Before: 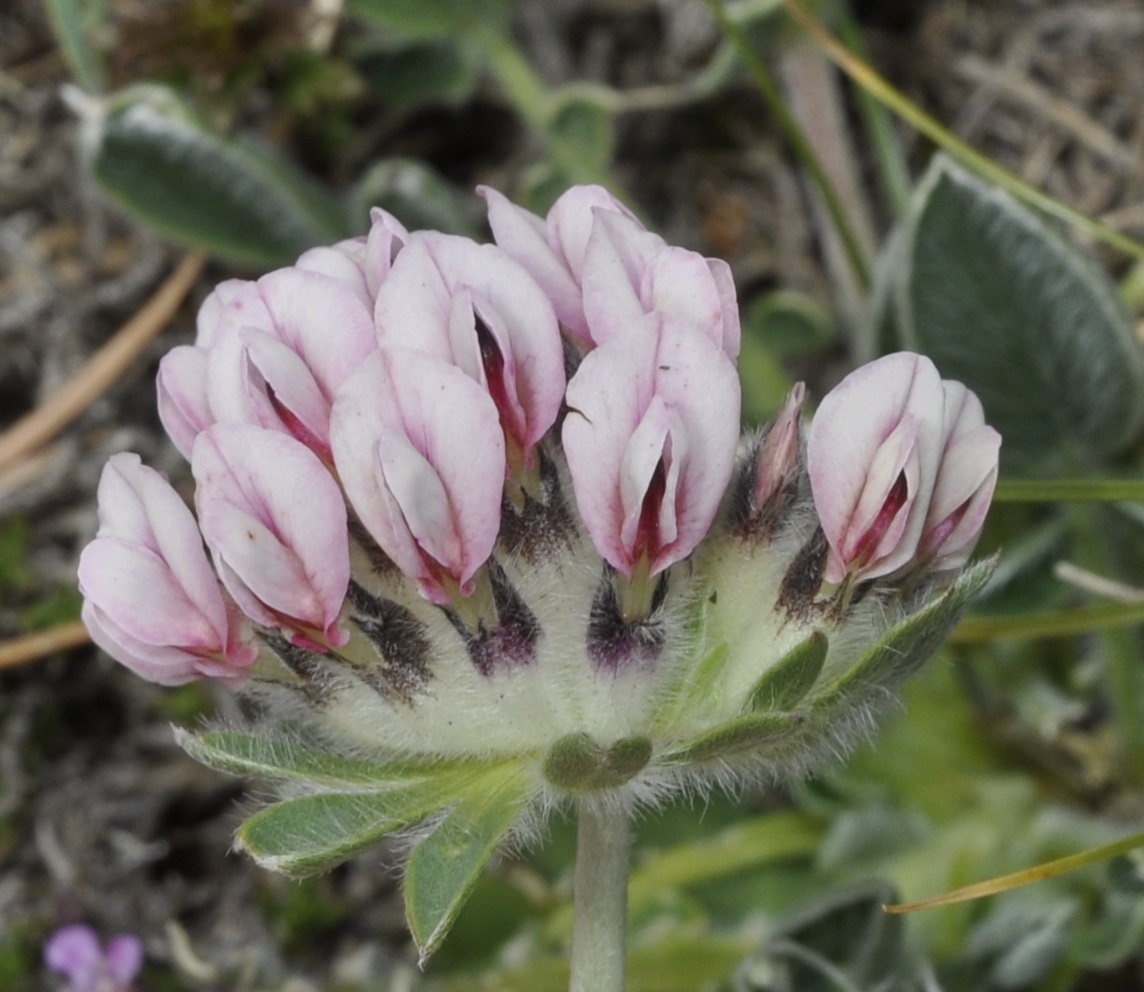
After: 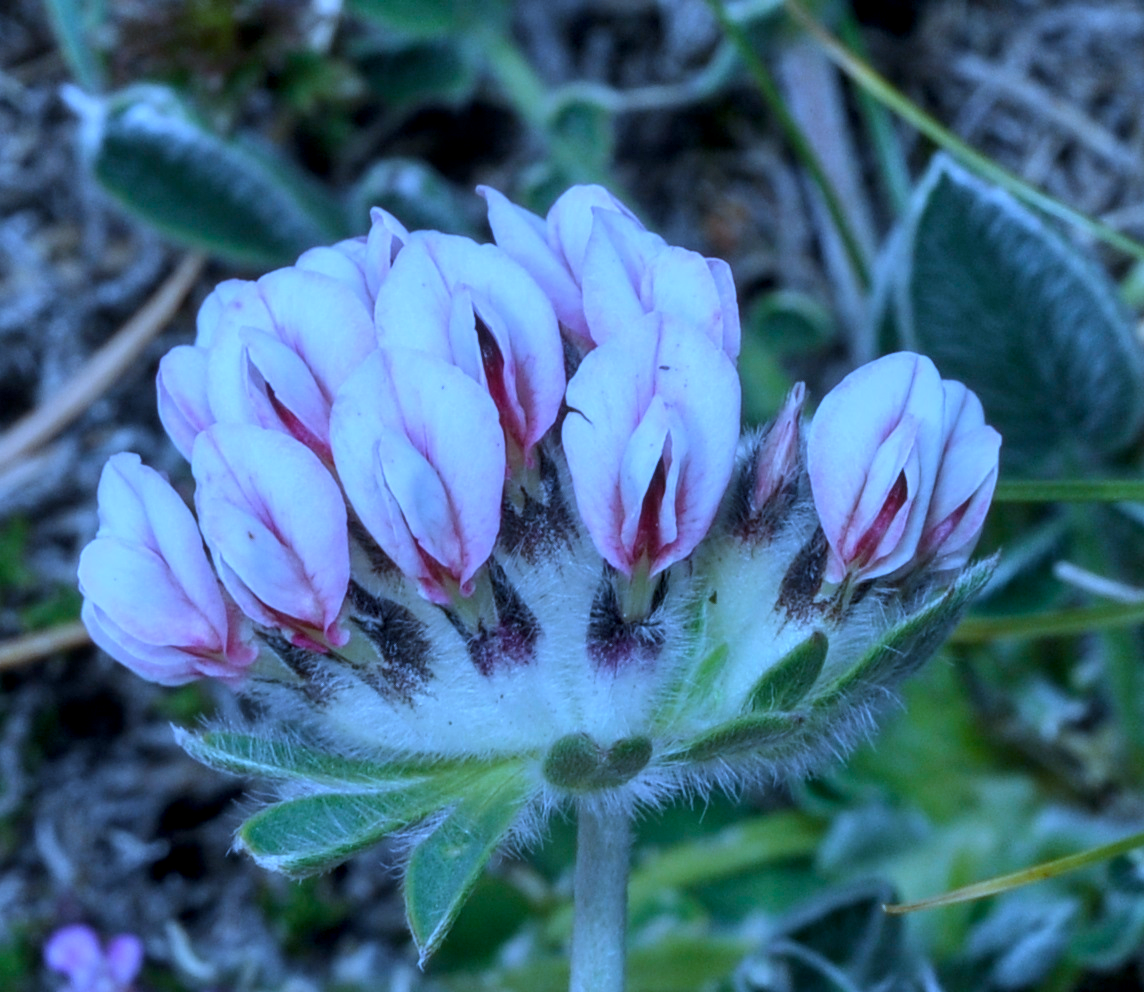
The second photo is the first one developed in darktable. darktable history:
local contrast: on, module defaults
white balance: red 0.766, blue 1.537
